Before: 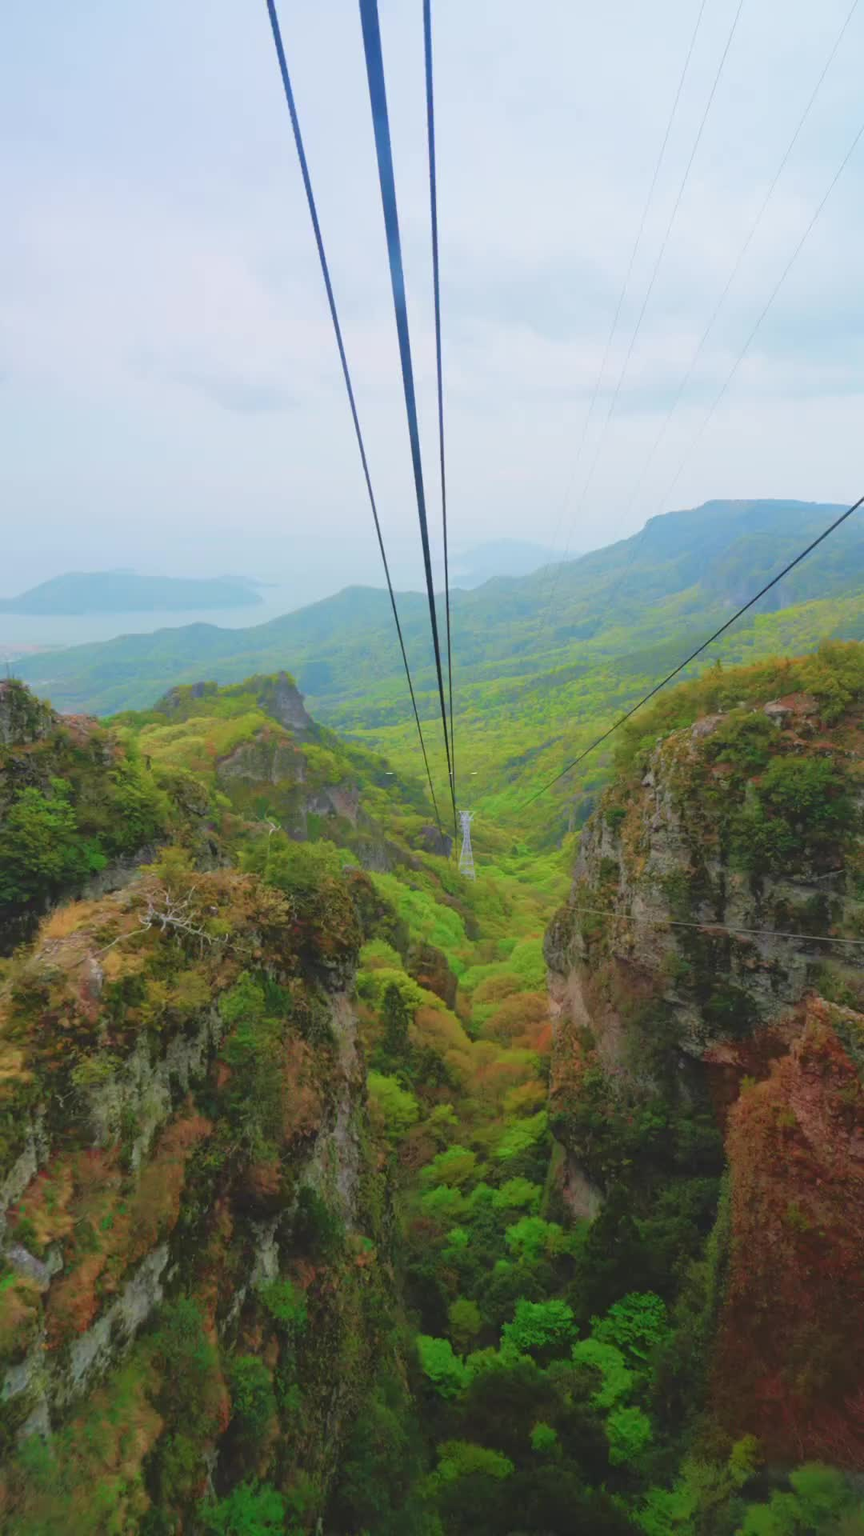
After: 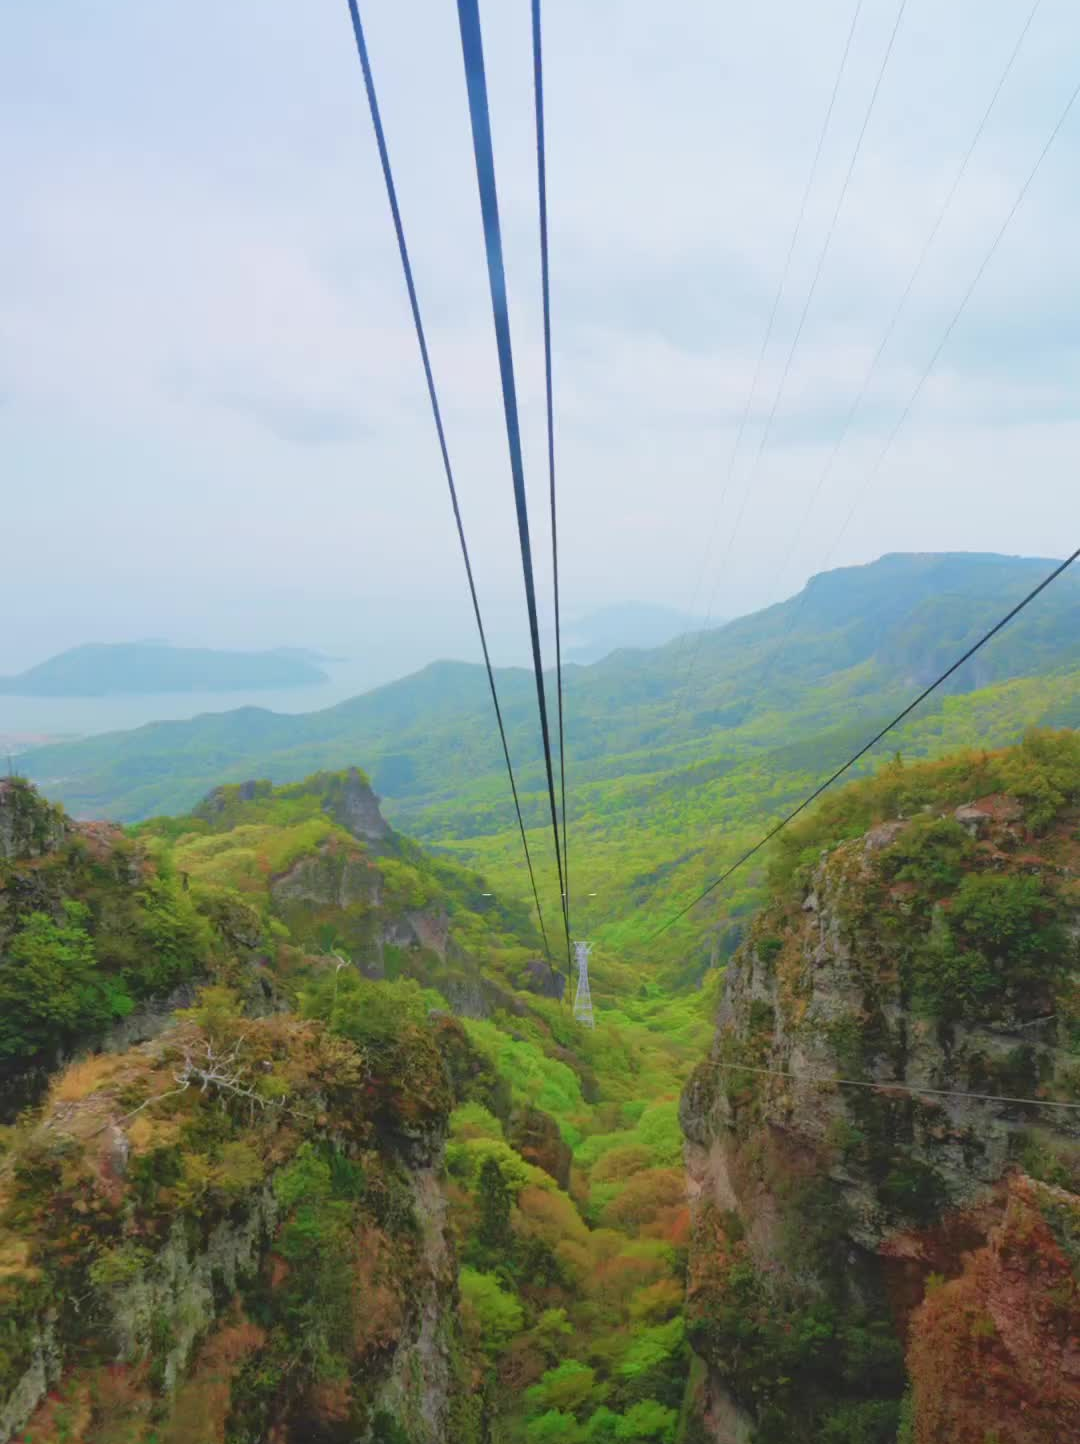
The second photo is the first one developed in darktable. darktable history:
crop: top 3.765%, bottom 21%
